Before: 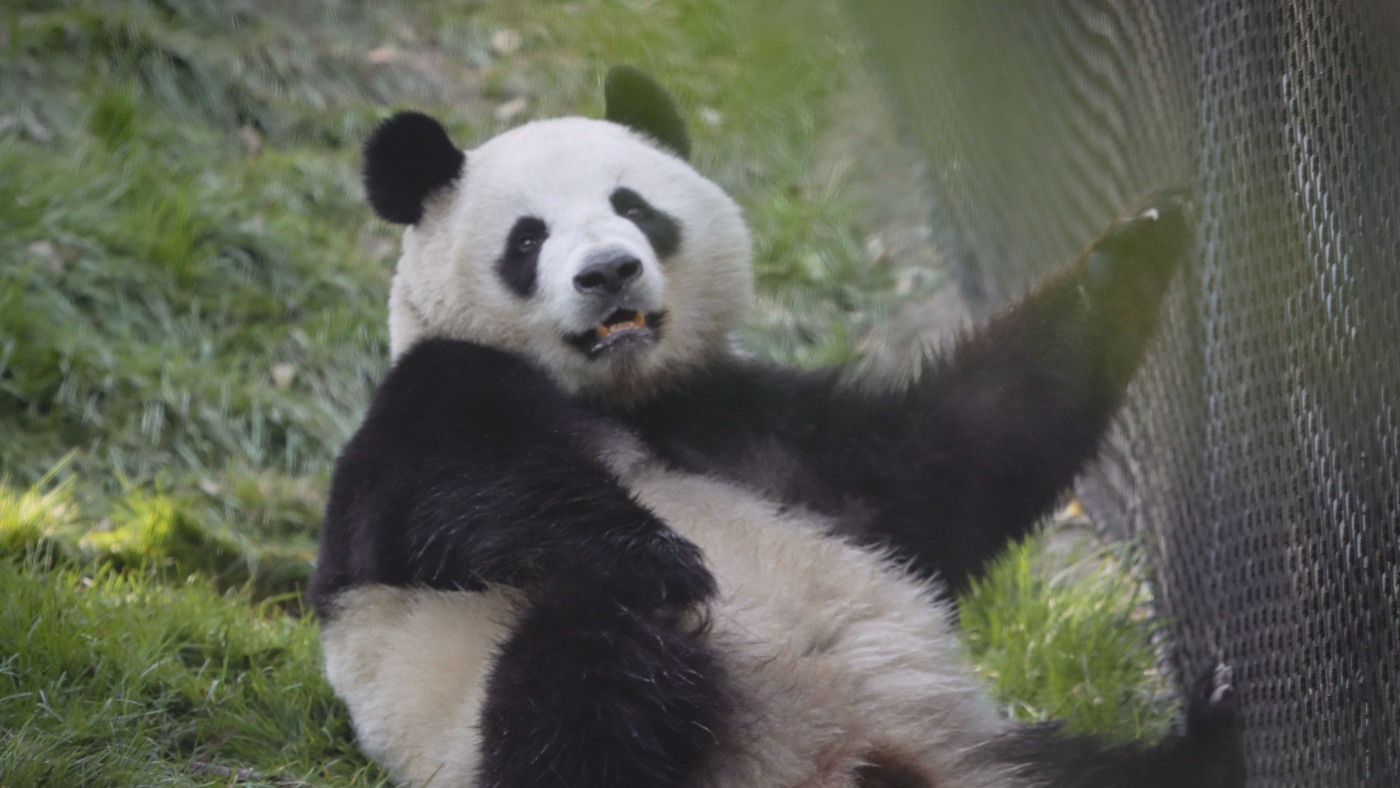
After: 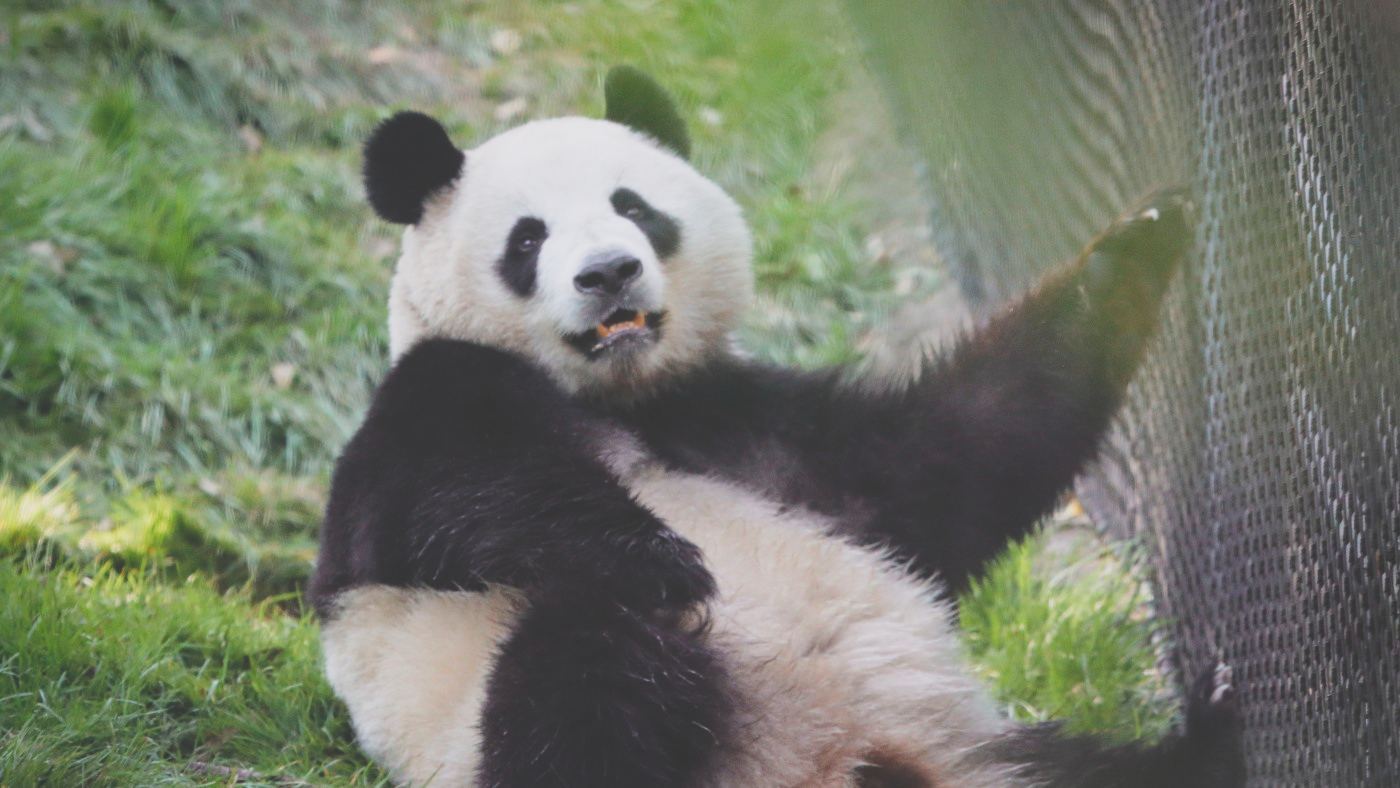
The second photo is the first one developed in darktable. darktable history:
exposure: black level correction -0.041, exposure 0.064 EV, compensate highlight preservation false
tone curve: curves: ch0 [(0, 0) (0.003, 0.108) (0.011, 0.108) (0.025, 0.108) (0.044, 0.113) (0.069, 0.113) (0.1, 0.121) (0.136, 0.136) (0.177, 0.16) (0.224, 0.192) (0.277, 0.246) (0.335, 0.324) (0.399, 0.419) (0.468, 0.518) (0.543, 0.622) (0.623, 0.721) (0.709, 0.815) (0.801, 0.893) (0.898, 0.949) (1, 1)], preserve colors none
filmic rgb: middle gray luminance 18.42%, black relative exposure -11.25 EV, white relative exposure 3.75 EV, threshold 6 EV, target black luminance 0%, hardness 5.87, latitude 57.4%, contrast 0.963, shadows ↔ highlights balance 49.98%, add noise in highlights 0, preserve chrominance luminance Y, color science v3 (2019), use custom middle-gray values true, iterations of high-quality reconstruction 0, contrast in highlights soft, enable highlight reconstruction true
